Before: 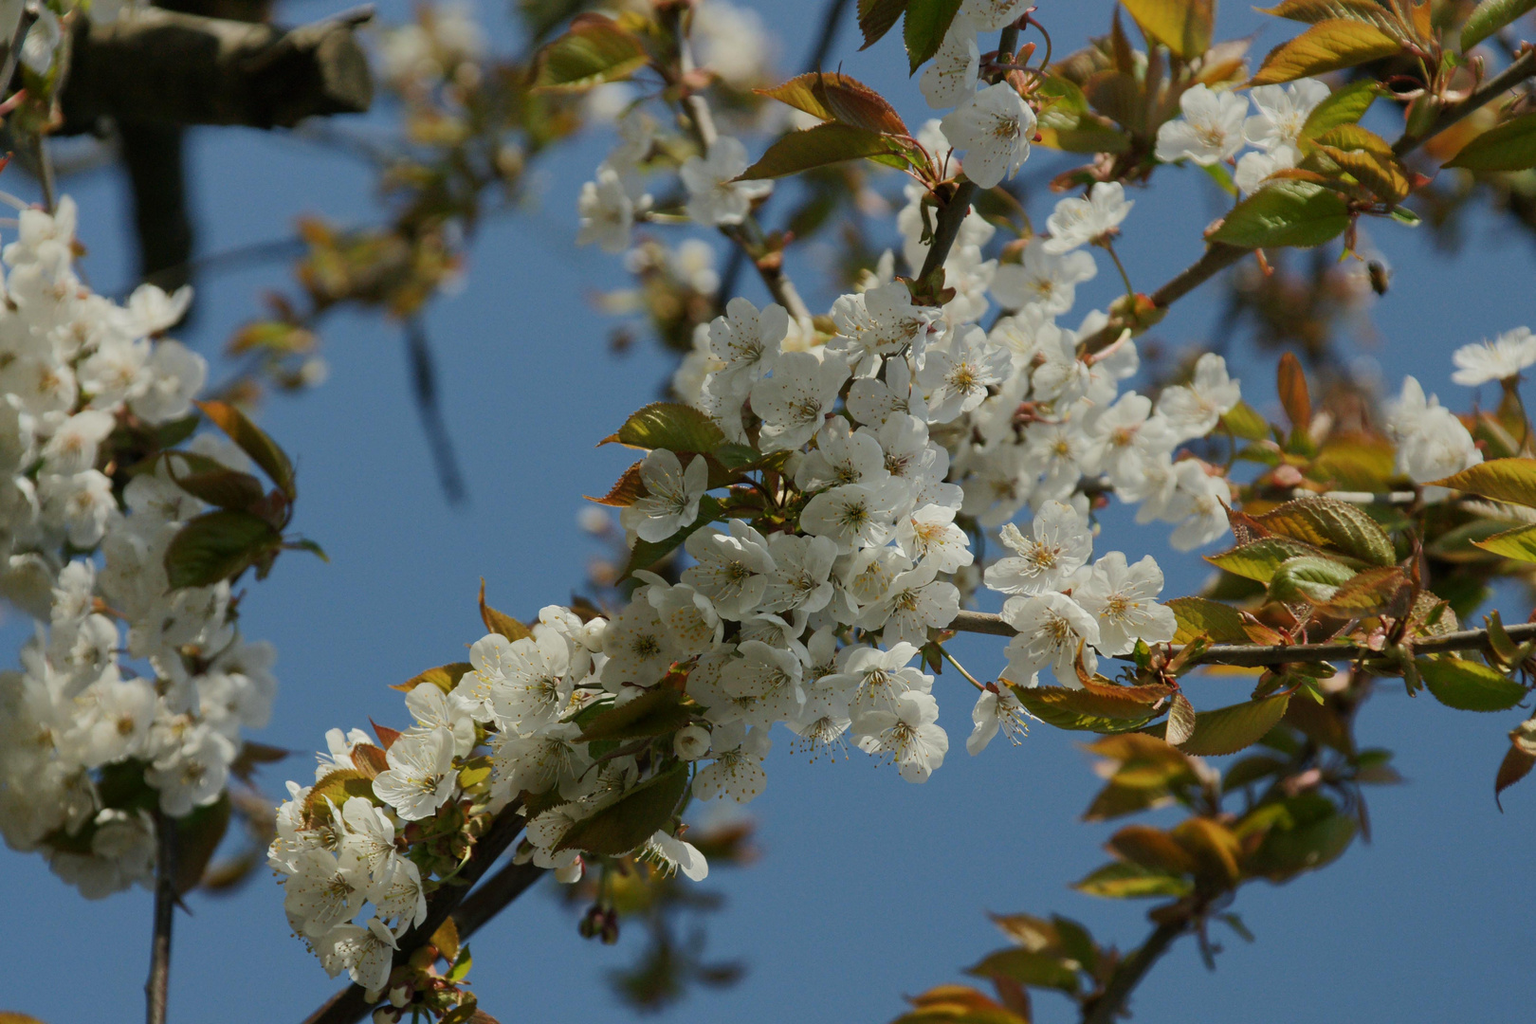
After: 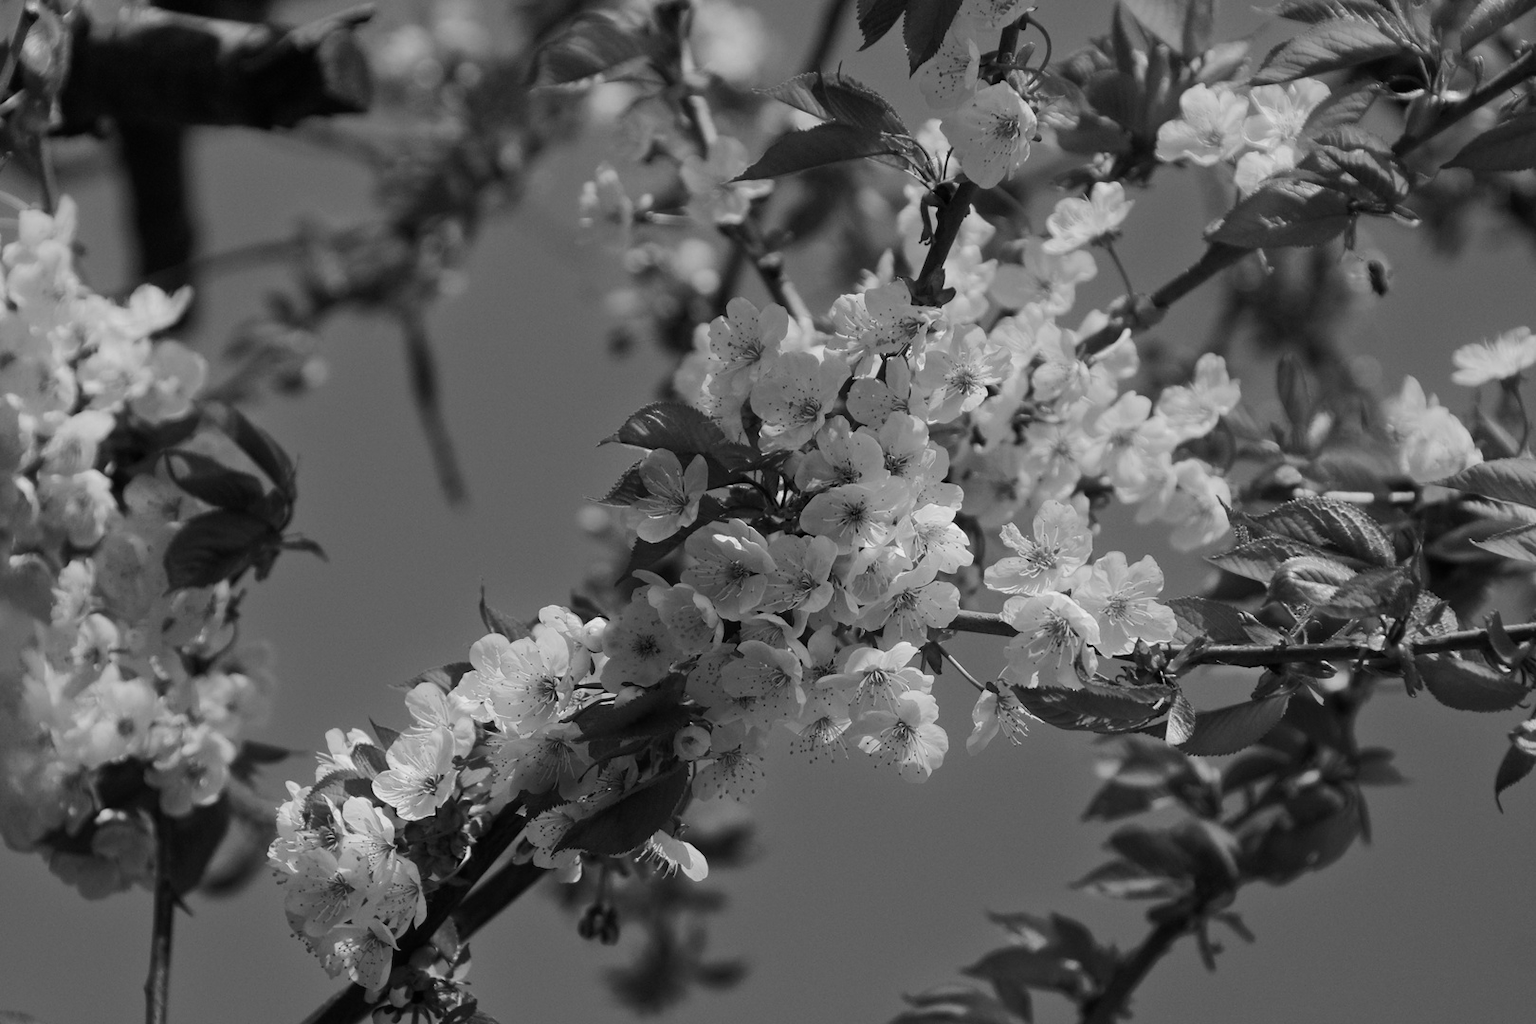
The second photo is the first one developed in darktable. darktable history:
tone equalizer: -8 EV -0.417 EV, -7 EV -0.389 EV, -6 EV -0.333 EV, -5 EV -0.222 EV, -3 EV 0.222 EV, -2 EV 0.333 EV, -1 EV 0.389 EV, +0 EV 0.417 EV, edges refinement/feathering 500, mask exposure compensation -1.57 EV, preserve details no
monochrome: a 26.22, b 42.67, size 0.8
